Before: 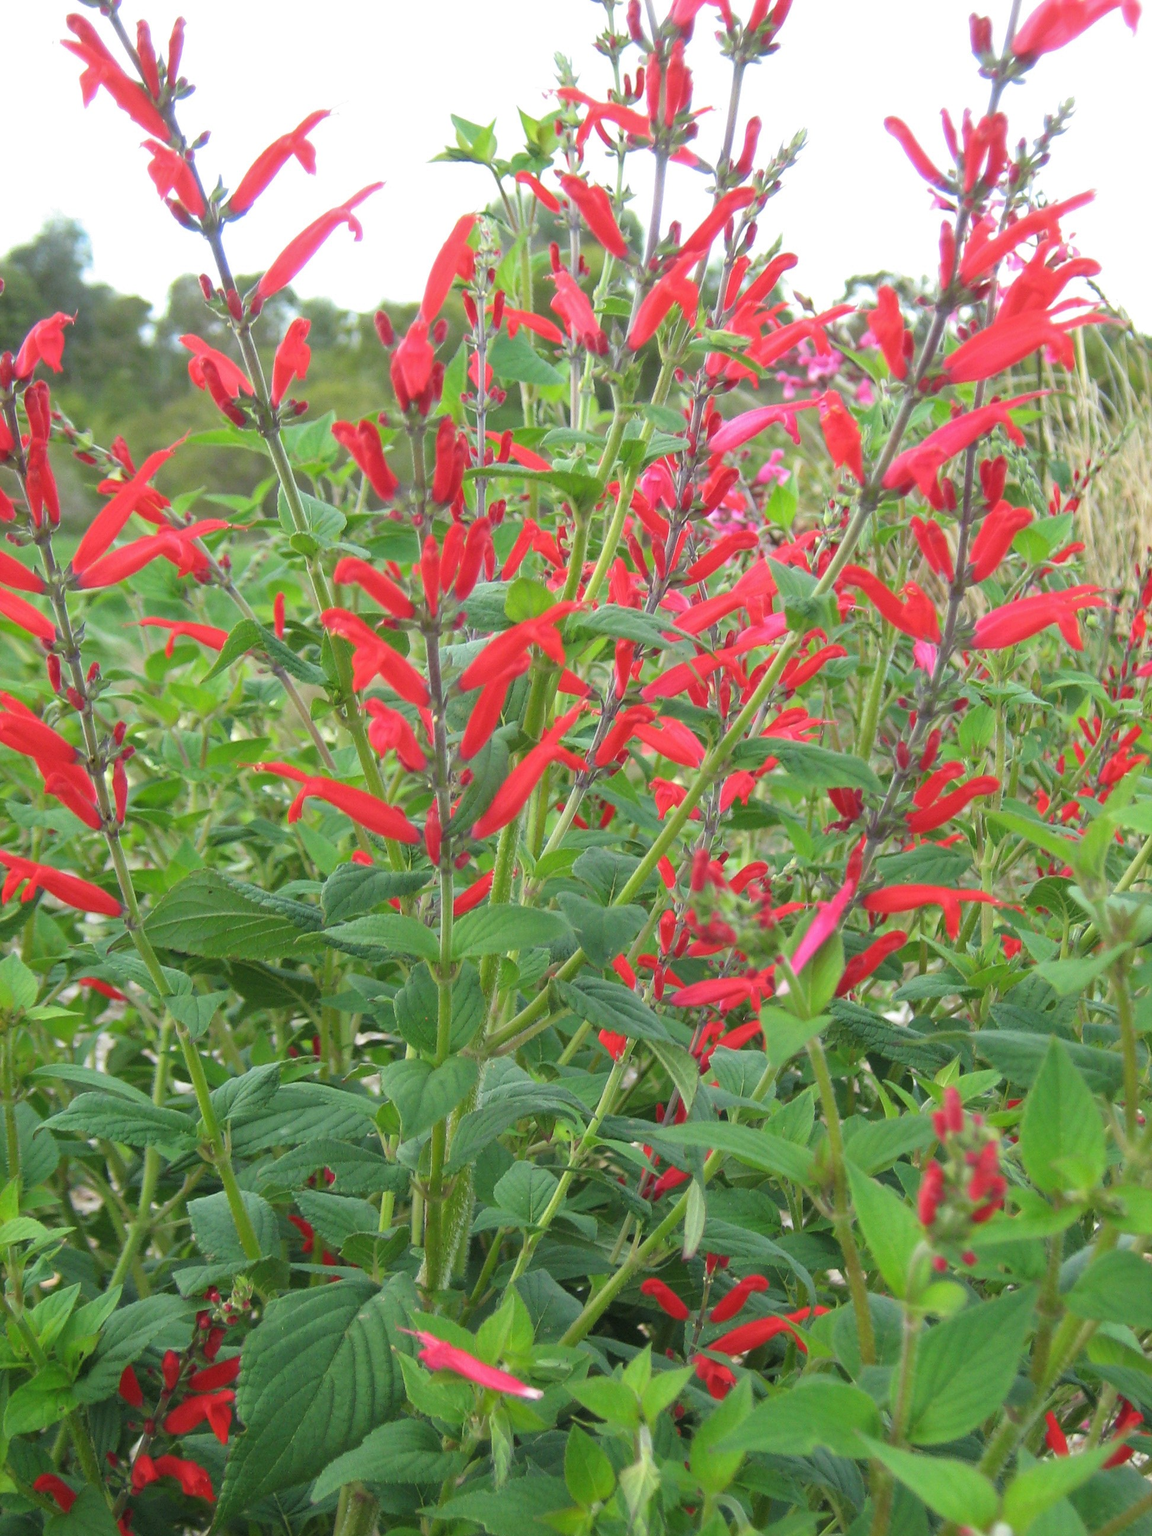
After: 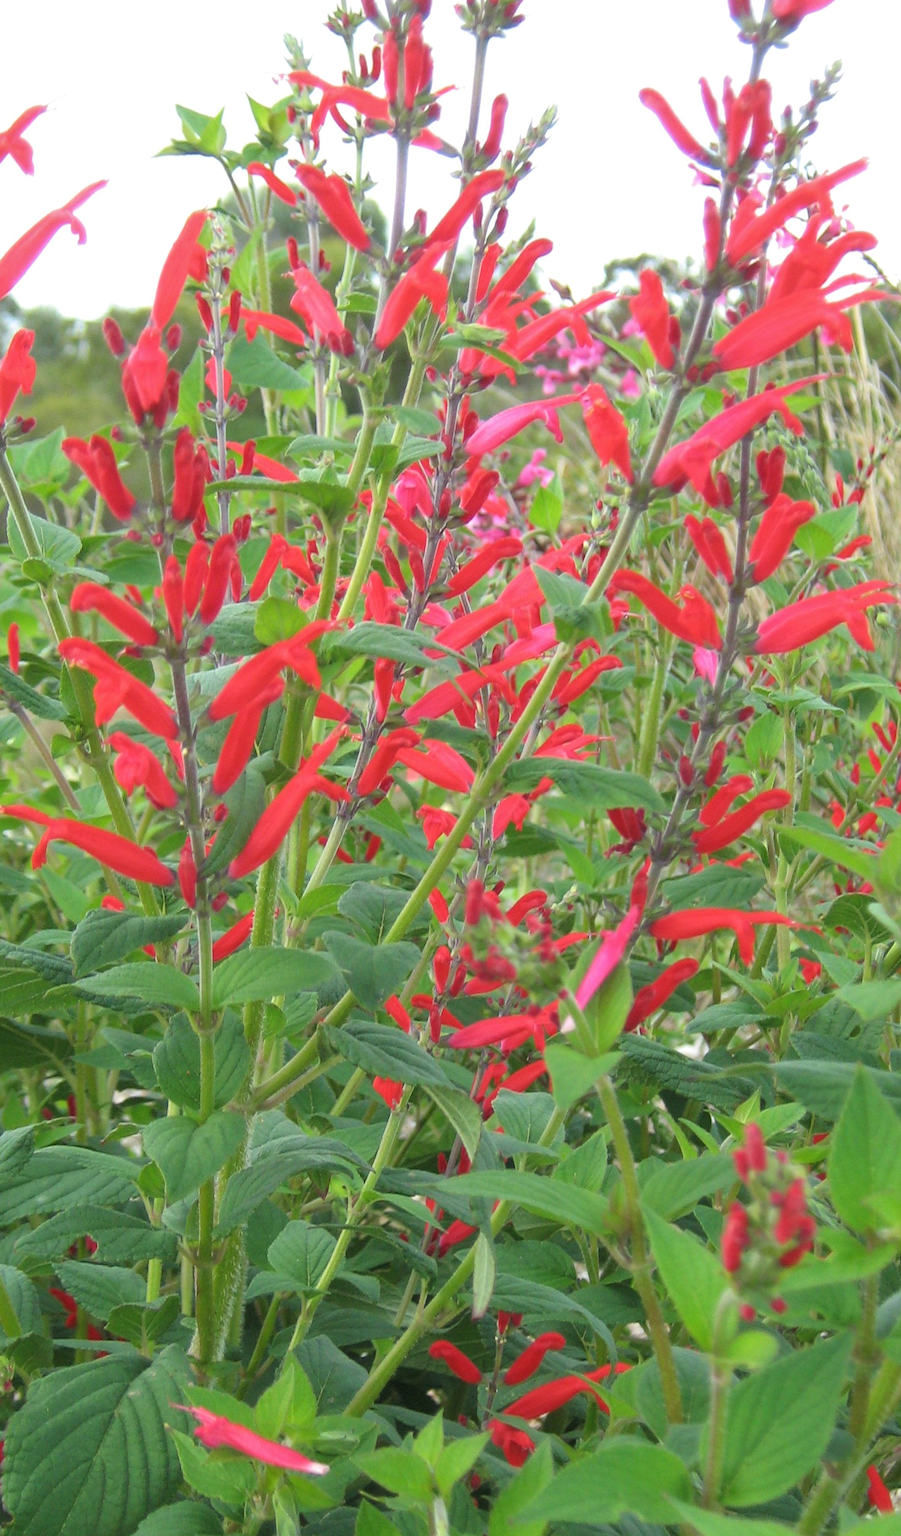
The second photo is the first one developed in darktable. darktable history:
crop and rotate: left 24.034%, top 2.838%, right 6.406%, bottom 6.299%
exposure: exposure 0.014 EV, compensate highlight preservation false
rotate and perspective: rotation -2.29°, automatic cropping off
